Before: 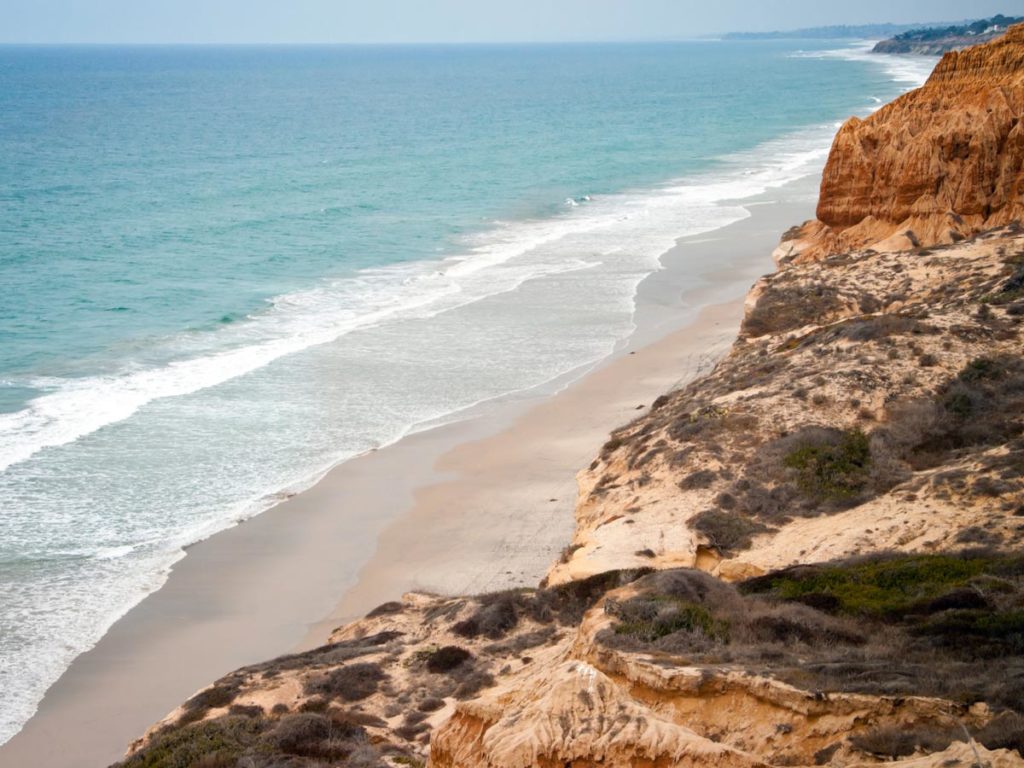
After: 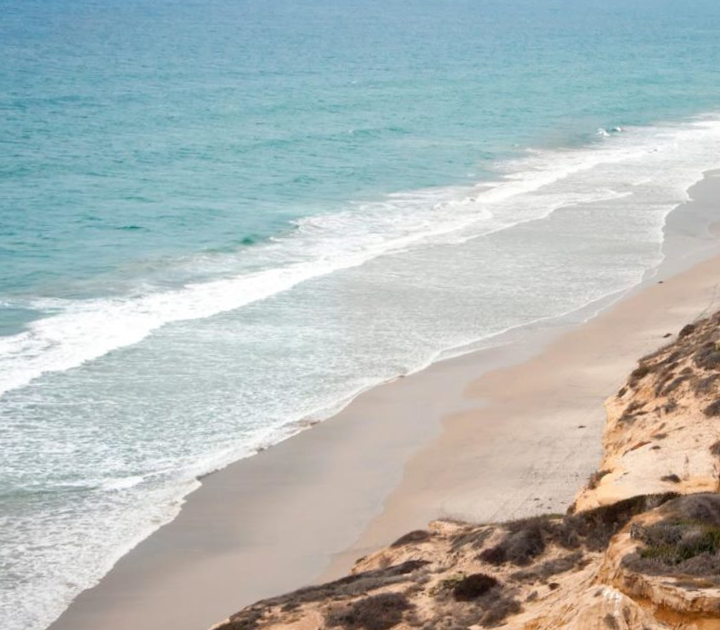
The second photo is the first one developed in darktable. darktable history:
crop: top 5.803%, right 27.864%, bottom 5.804%
rotate and perspective: rotation 0.679°, lens shift (horizontal) 0.136, crop left 0.009, crop right 0.991, crop top 0.078, crop bottom 0.95
